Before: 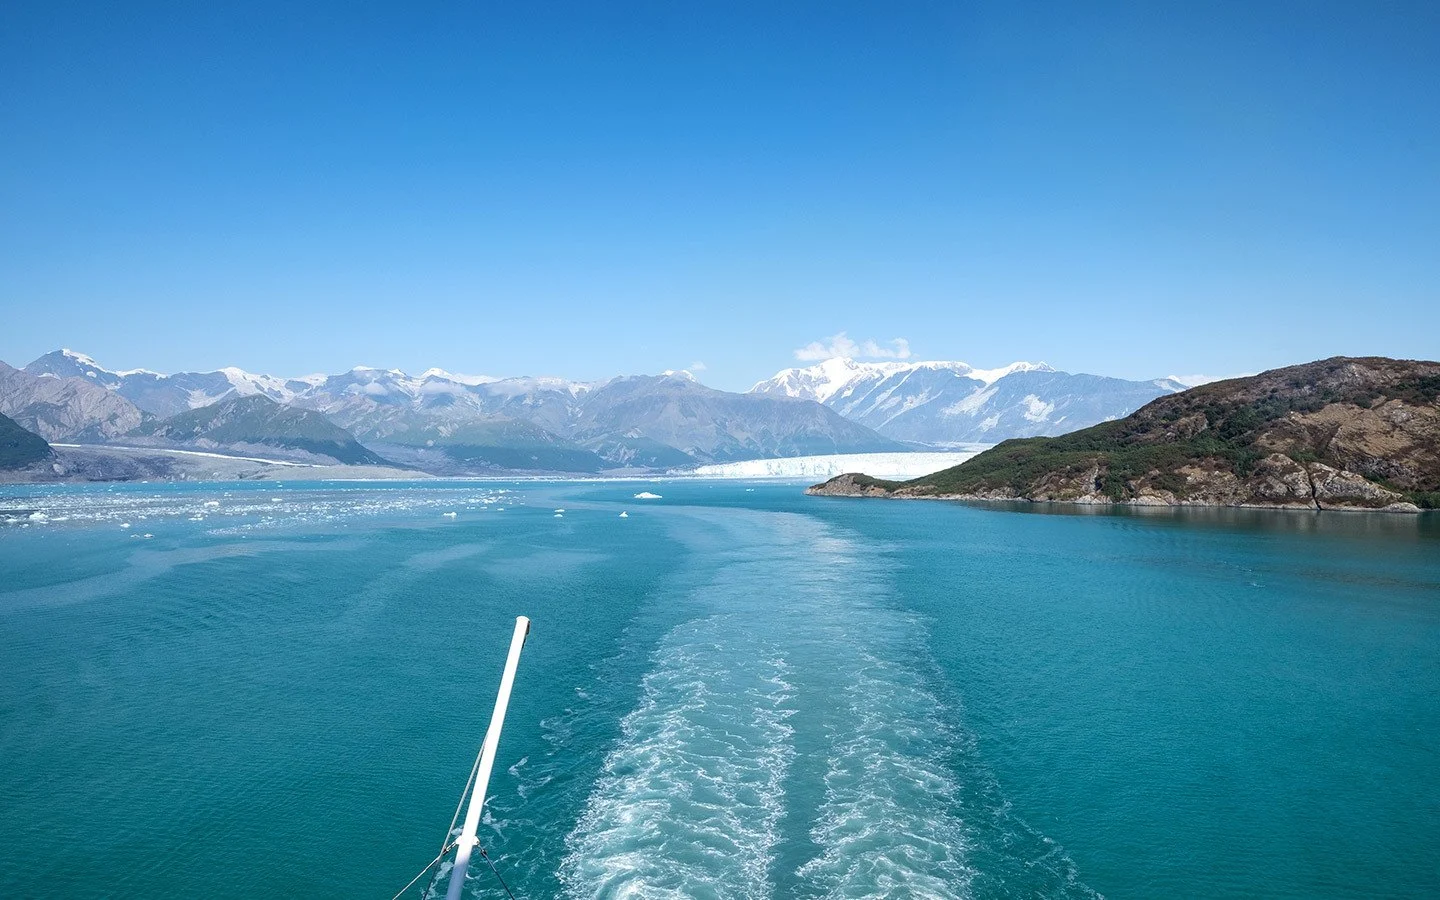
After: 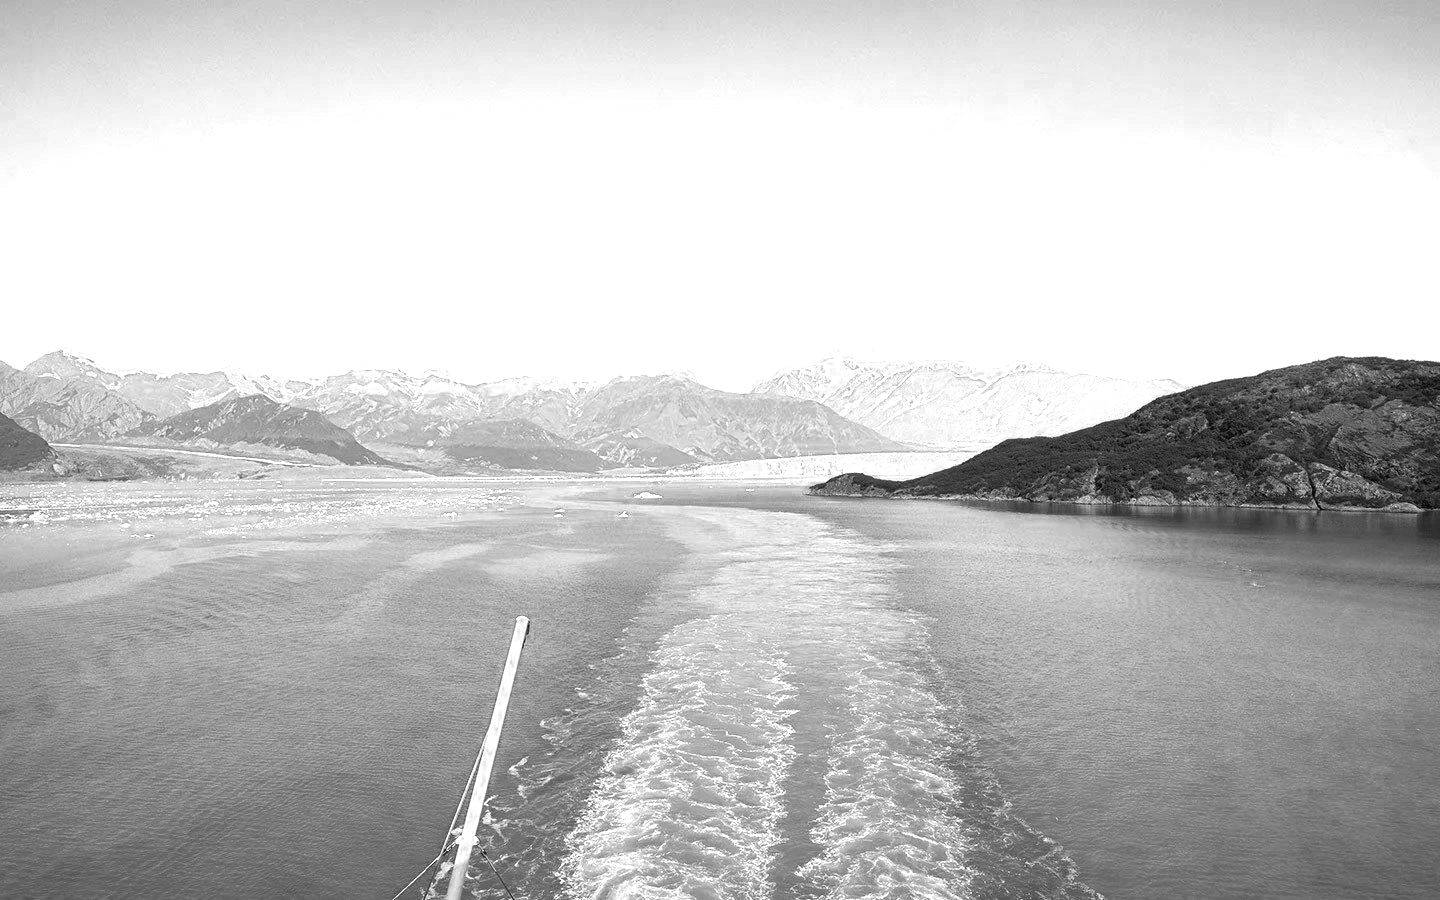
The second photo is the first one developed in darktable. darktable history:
shadows and highlights: radius 108.41, shadows 45.77, highlights -66.13, shadows color adjustment 97.68%, low approximation 0.01, soften with gaussian
color balance rgb: perceptual saturation grading › global saturation 30.988%
color zones: curves: ch0 [(0.287, 0.048) (0.493, 0.484) (0.737, 0.816)]; ch1 [(0, 0) (0.143, 0) (0.286, 0) (0.429, 0) (0.571, 0) (0.714, 0) (0.857, 0)]
